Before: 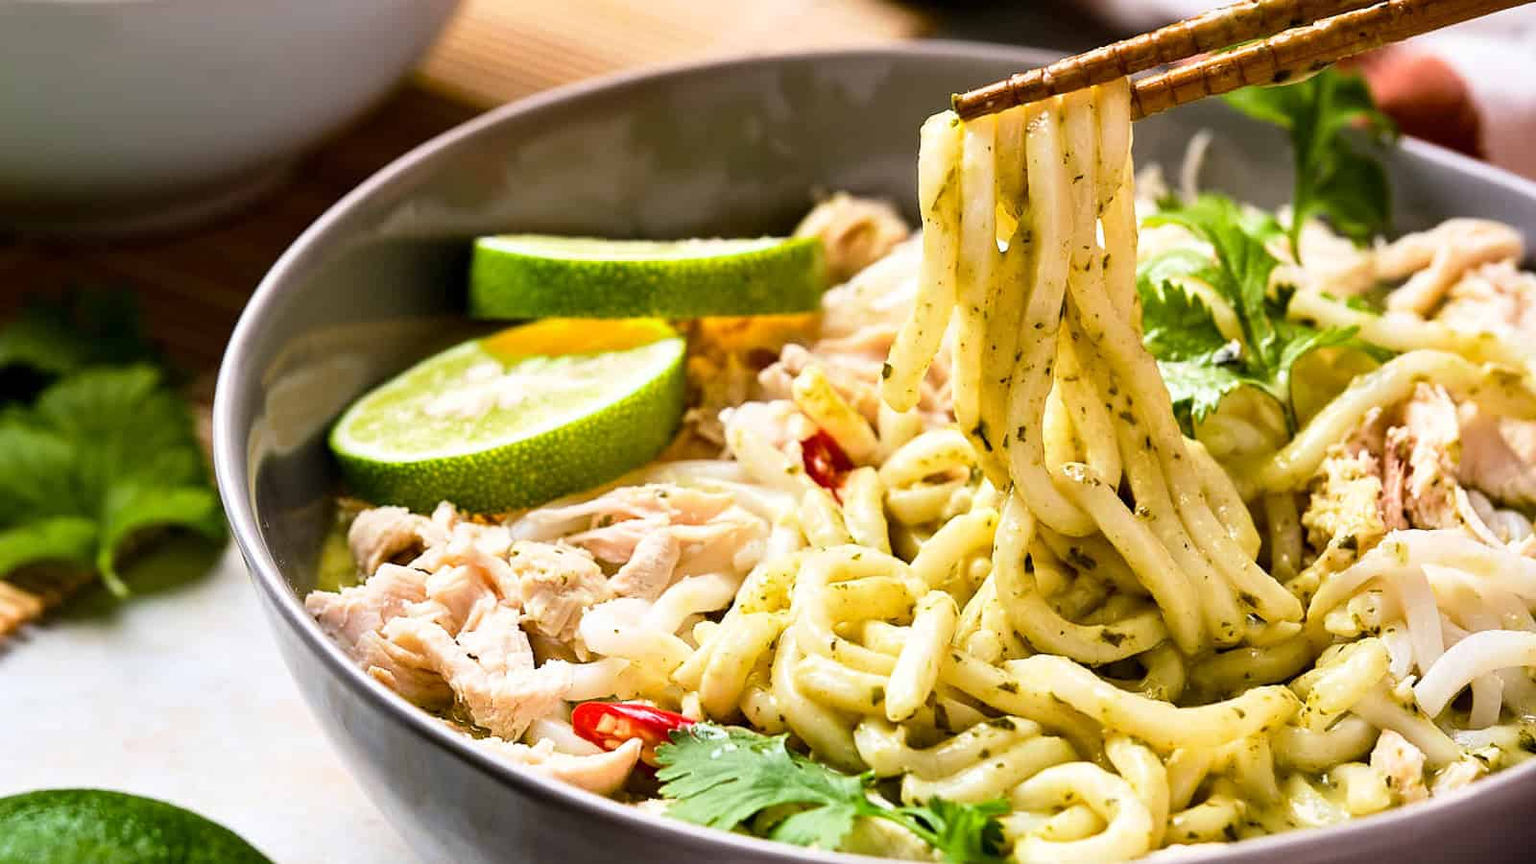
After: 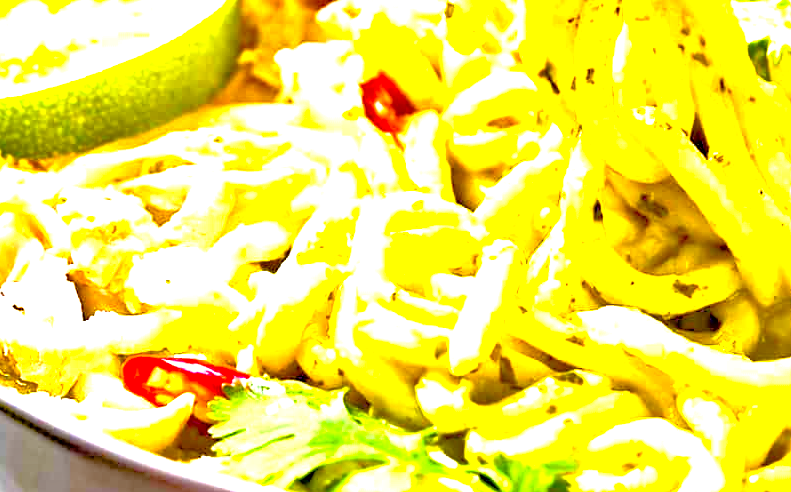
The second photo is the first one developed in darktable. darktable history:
color balance rgb: linear chroma grading › global chroma 15%, perceptual saturation grading › global saturation 30%
haze removal: compatibility mode true, adaptive false
tone equalizer: -7 EV 0.15 EV, -6 EV 0.6 EV, -5 EV 1.15 EV, -4 EV 1.33 EV, -3 EV 1.15 EV, -2 EV 0.6 EV, -1 EV 0.15 EV, mask exposure compensation -0.5 EV
white balance: red 1, blue 1
base curve: curves: ch0 [(0, 0) (0.303, 0.277) (1, 1)]
crop: left 29.672%, top 41.786%, right 20.851%, bottom 3.487%
exposure: black level correction 0.001, exposure 1.84 EV, compensate highlight preservation false
